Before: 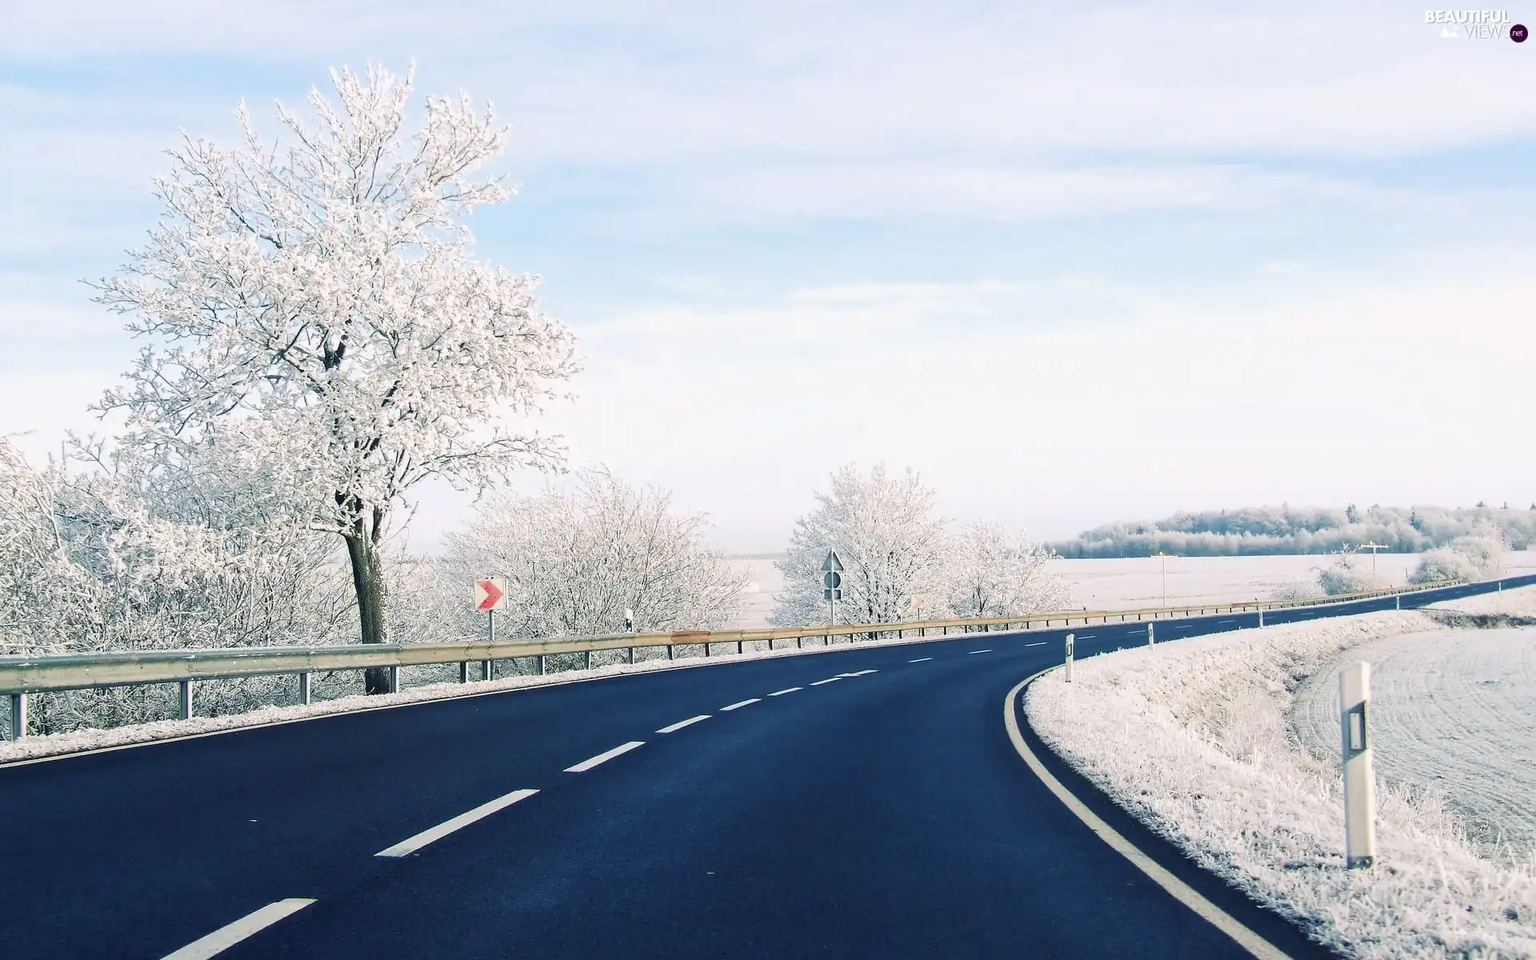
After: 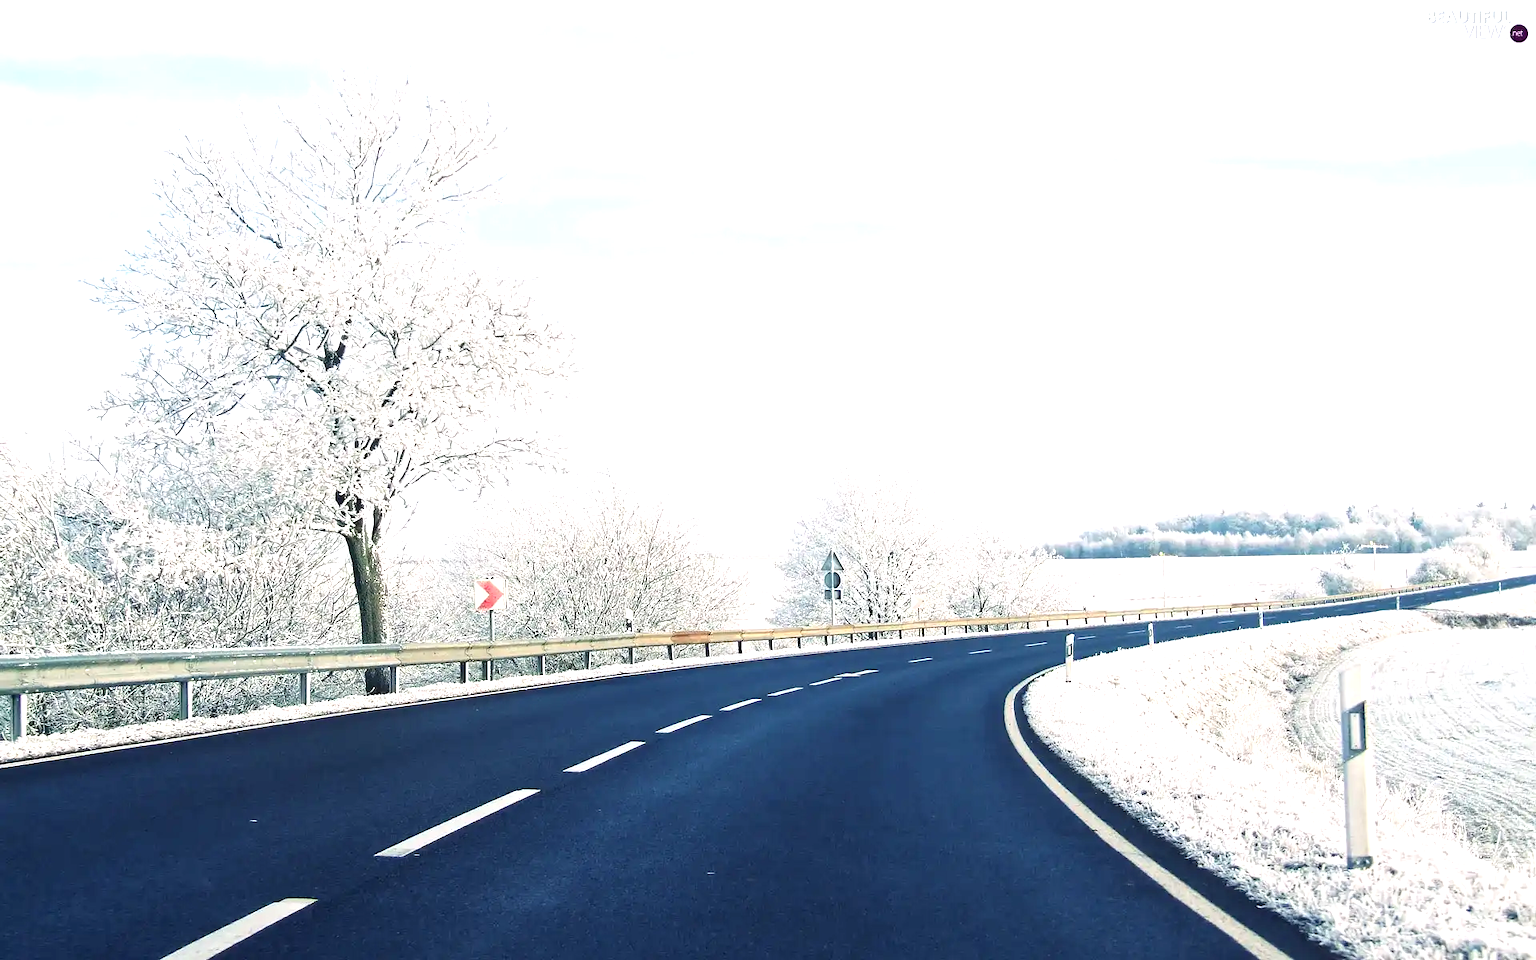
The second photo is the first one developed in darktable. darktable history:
exposure: exposure 0.659 EV, compensate highlight preservation false
local contrast: highlights 102%, shadows 99%, detail 120%, midtone range 0.2
